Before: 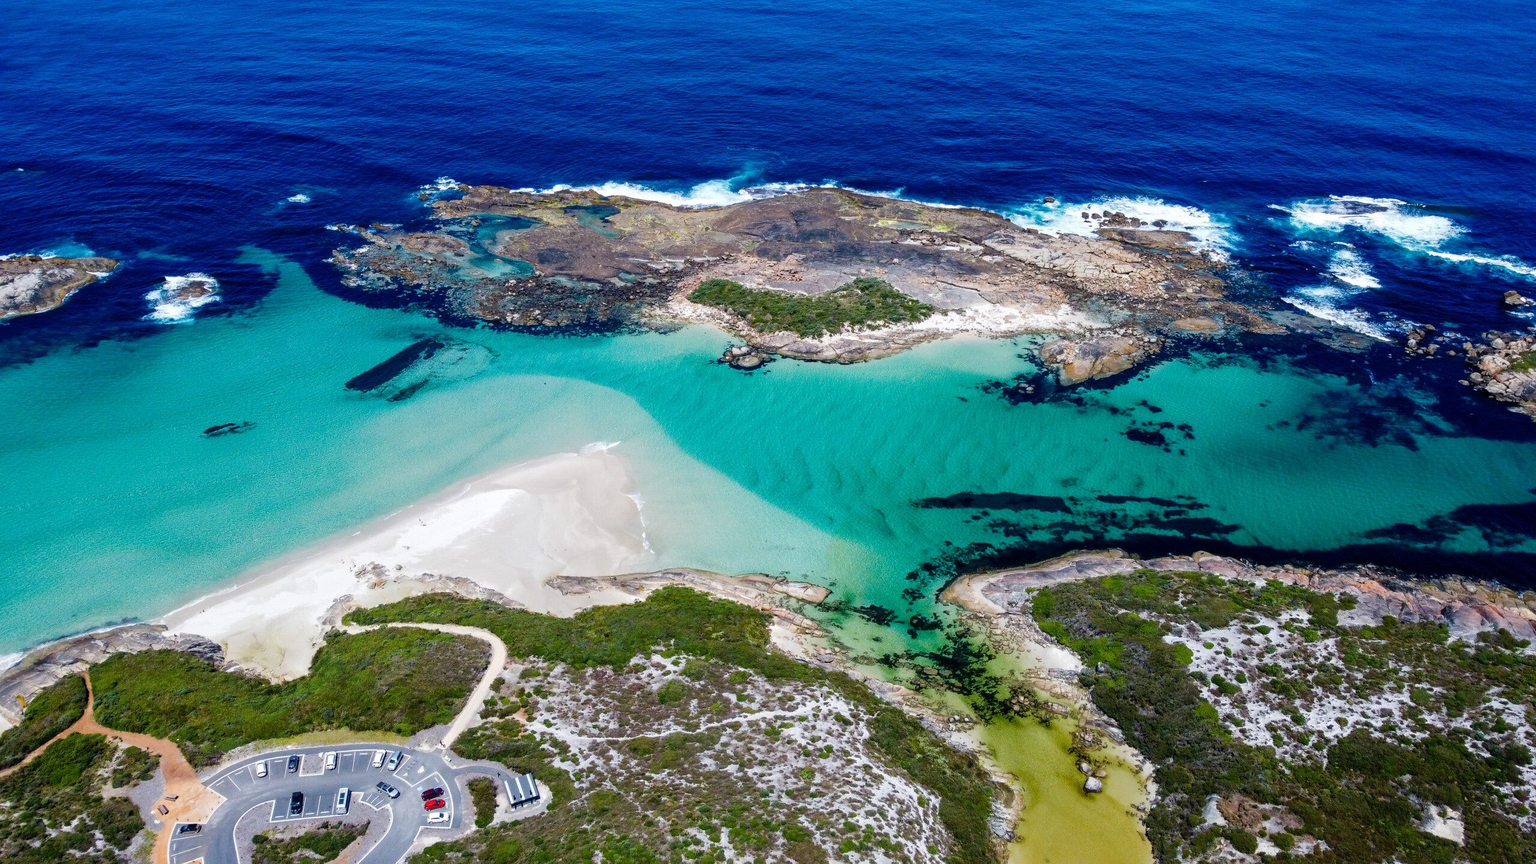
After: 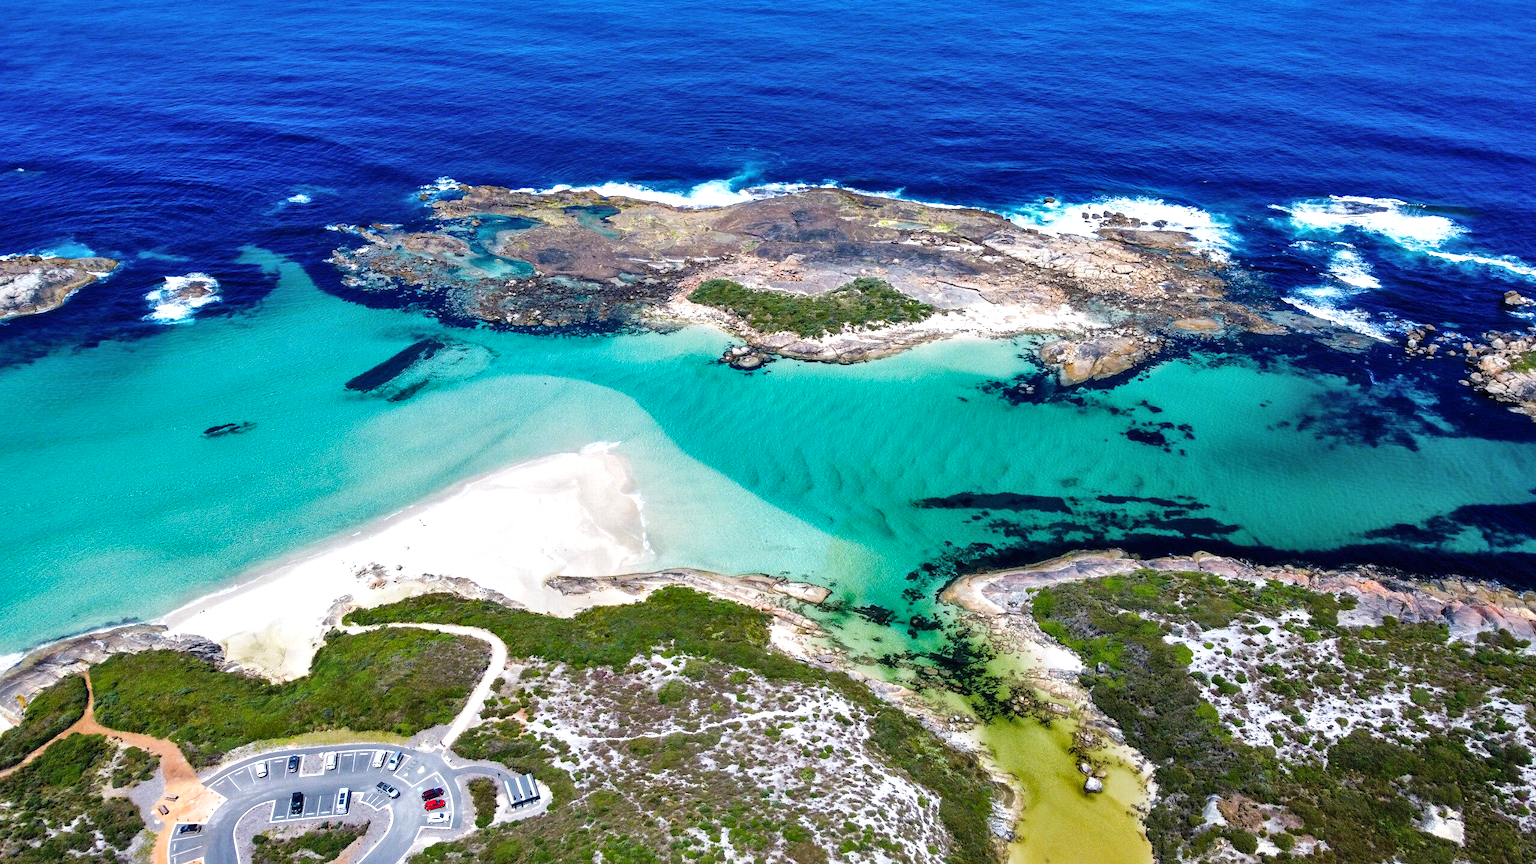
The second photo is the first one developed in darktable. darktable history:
exposure: black level correction 0, exposure 0.5 EV, compensate highlight preservation false
shadows and highlights: soften with gaussian
